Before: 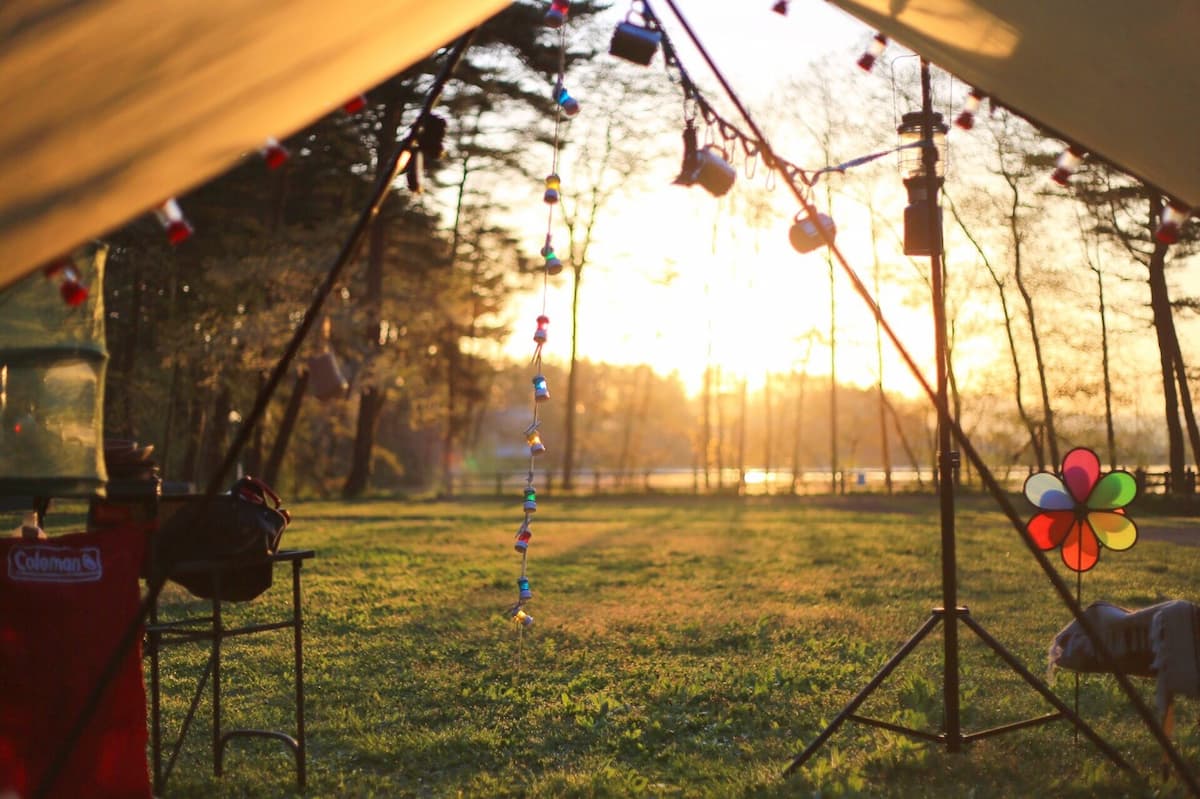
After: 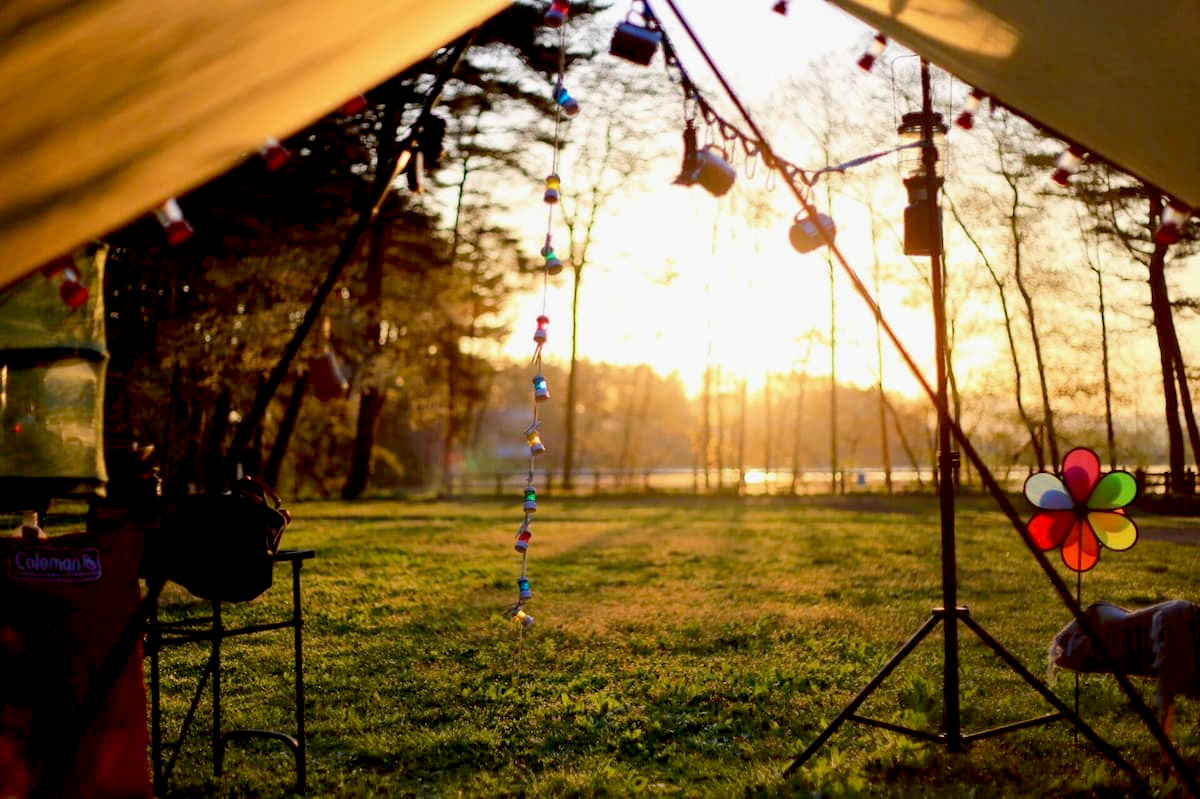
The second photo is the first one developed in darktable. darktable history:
exposure: black level correction 0.029, exposure -0.077 EV, compensate exposure bias true, compensate highlight preservation false
